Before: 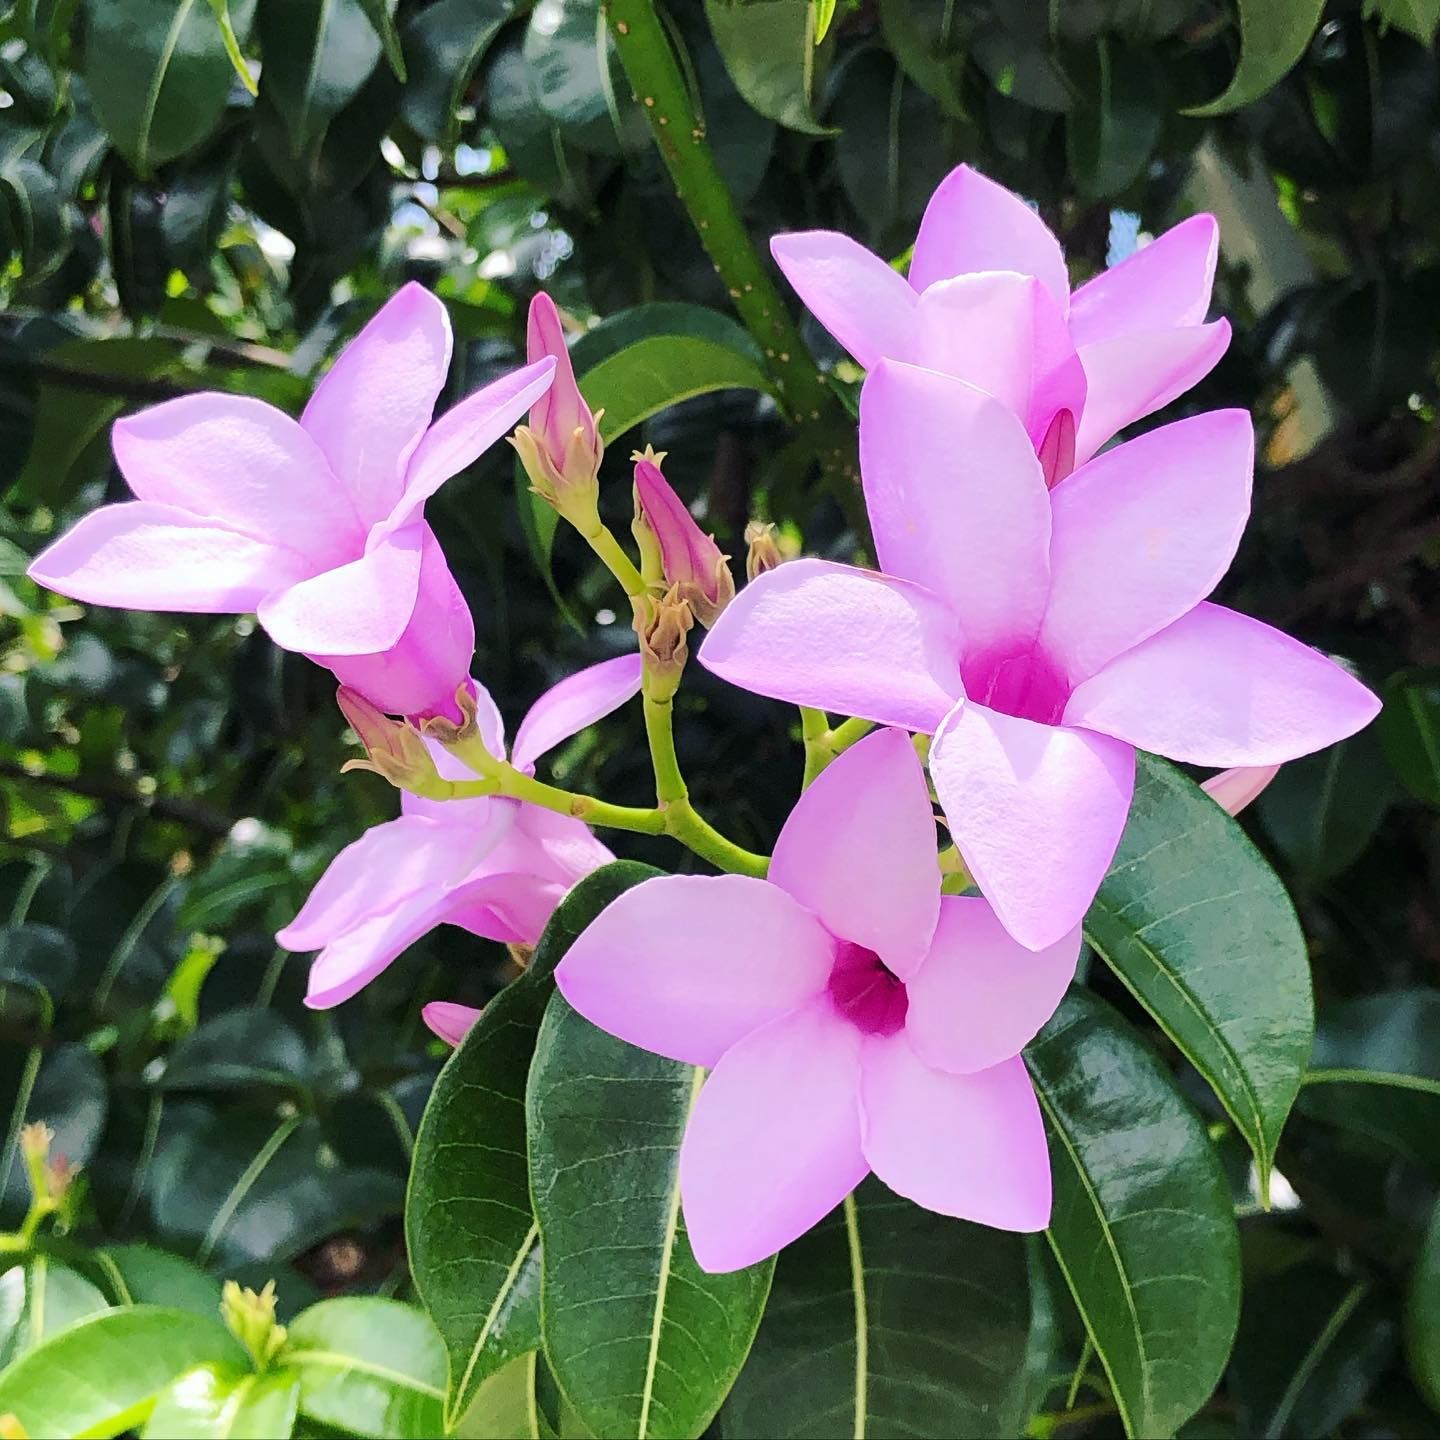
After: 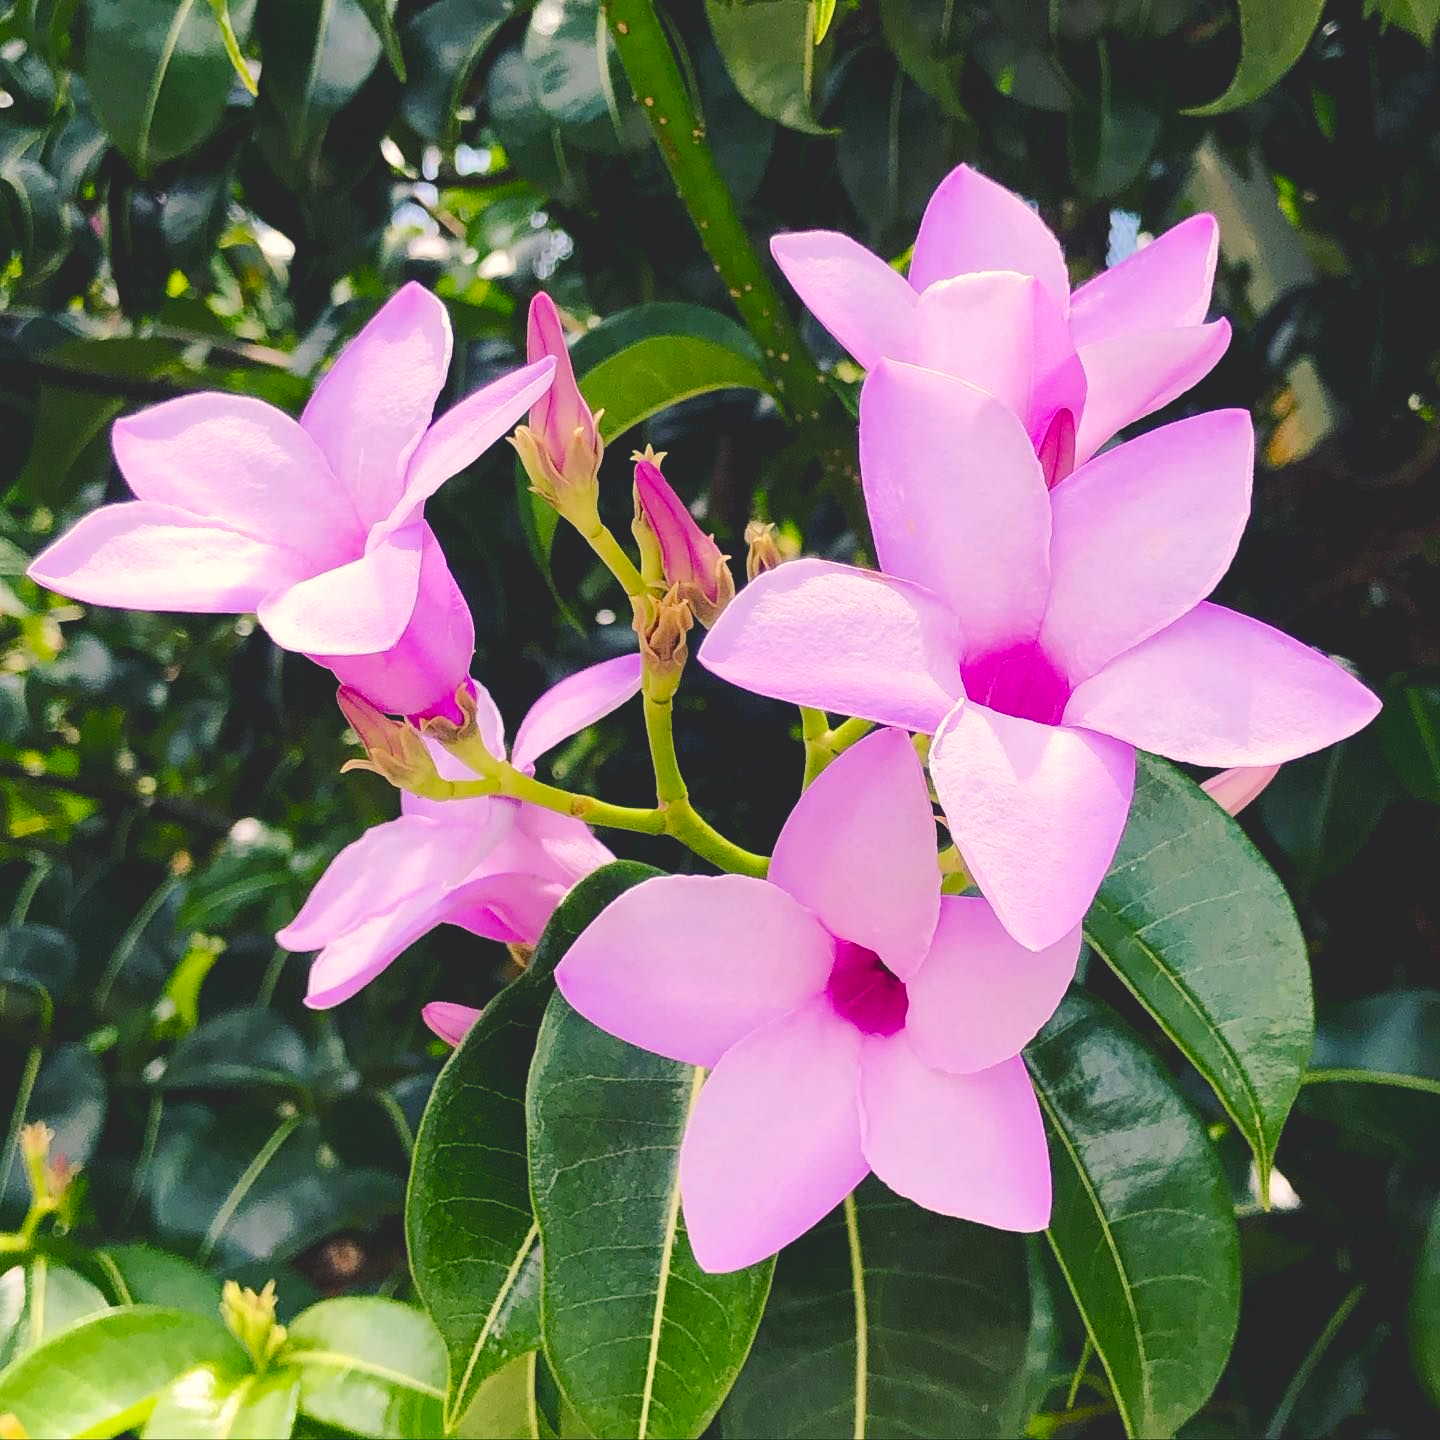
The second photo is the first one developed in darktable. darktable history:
color balance rgb: shadows lift › chroma 2%, shadows lift › hue 247.2°, power › chroma 0.3%, power › hue 25.2°, highlights gain › chroma 3%, highlights gain › hue 60°, global offset › luminance 2%, perceptual saturation grading › global saturation 20%, perceptual saturation grading › highlights -20%, perceptual saturation grading › shadows 30%
exposure: black level correction 0.009, exposure 0.014 EV, compensate highlight preservation false
local contrast: mode bilateral grid, contrast 15, coarseness 36, detail 105%, midtone range 0.2
